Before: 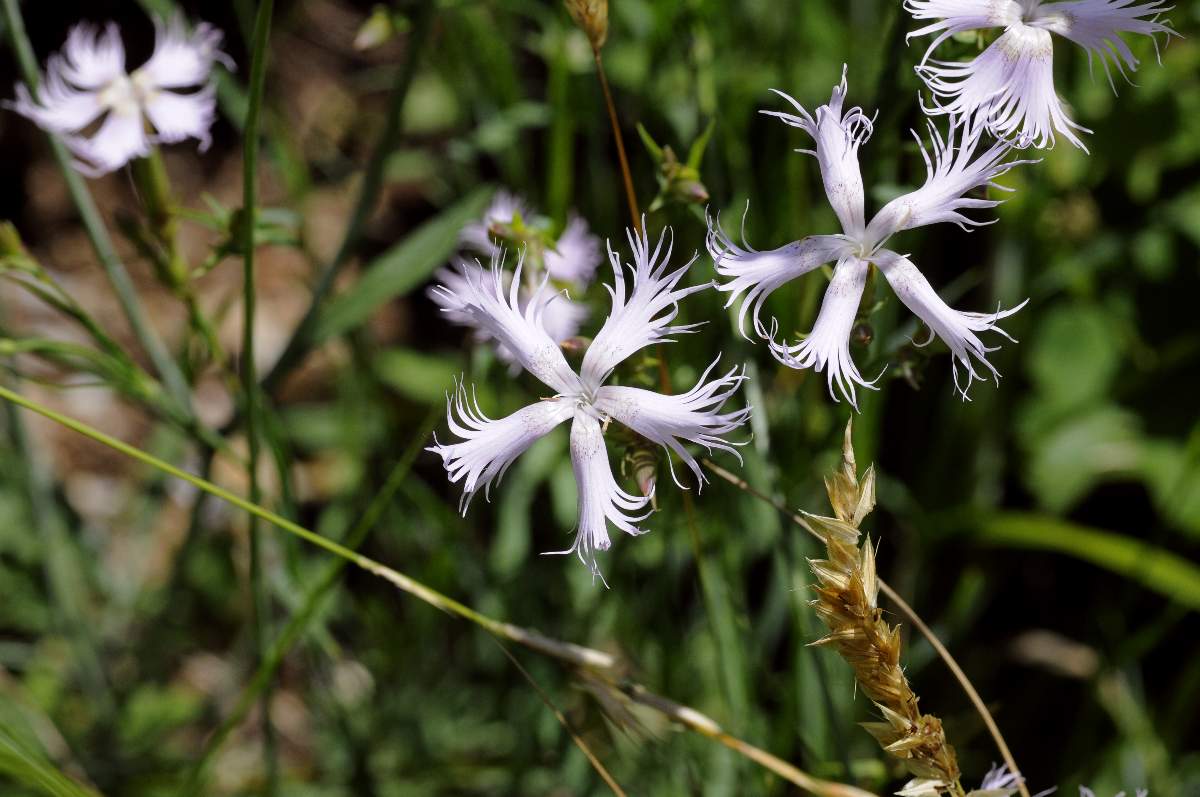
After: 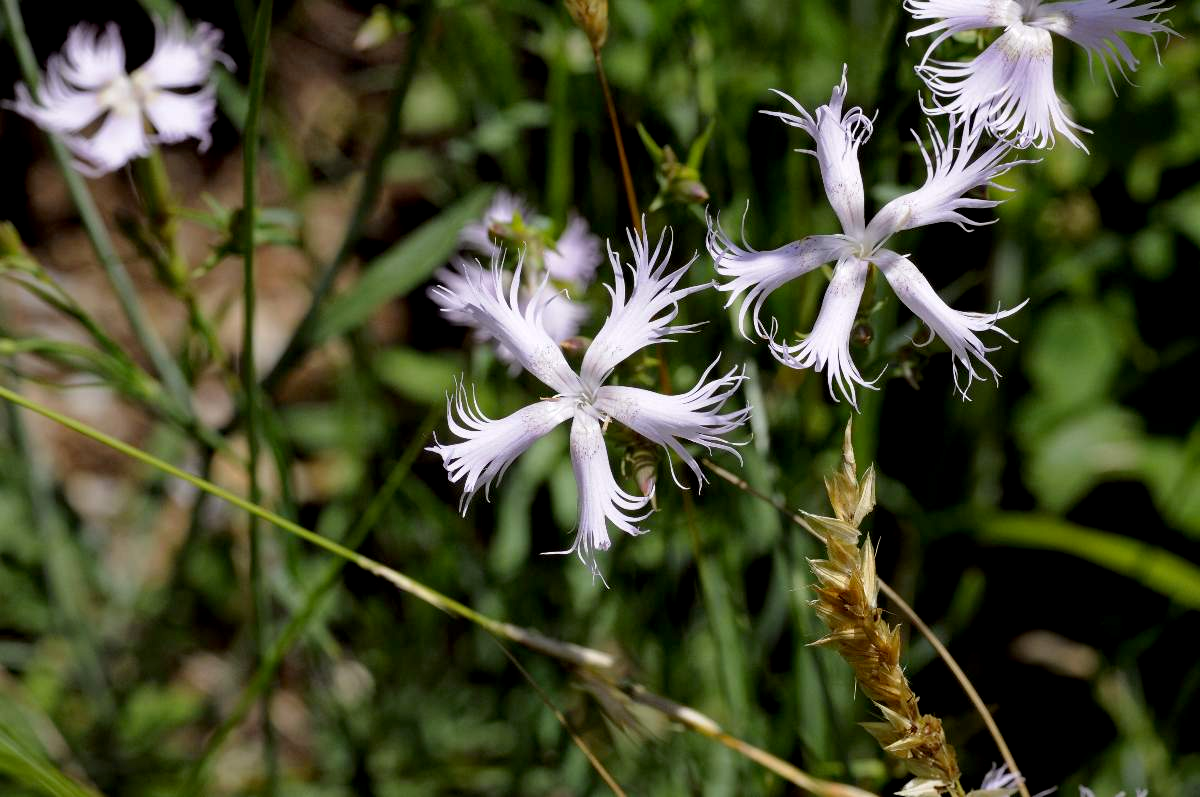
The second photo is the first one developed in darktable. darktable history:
exposure: black level correction 0.005, exposure 0.015 EV, compensate exposure bias true, compensate highlight preservation false
